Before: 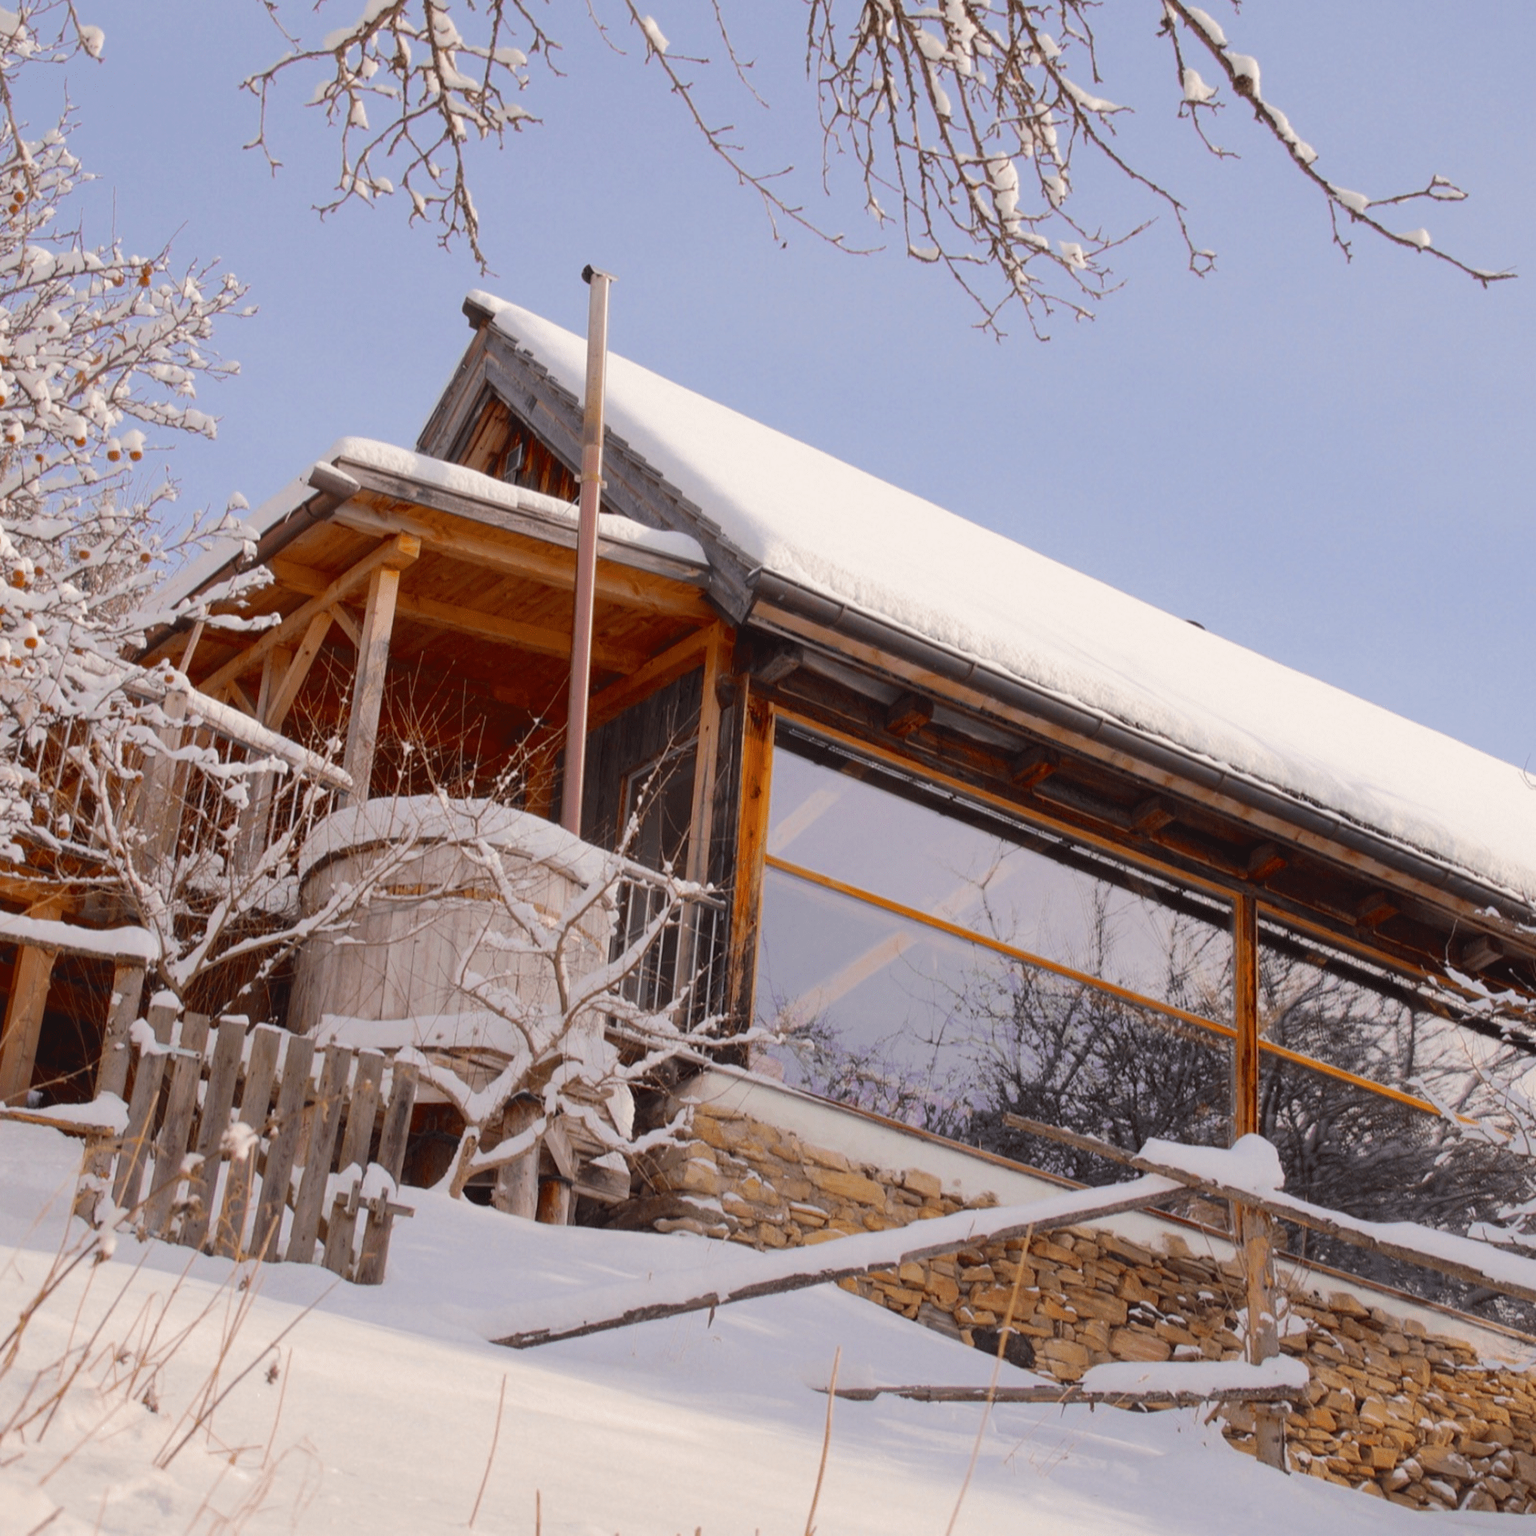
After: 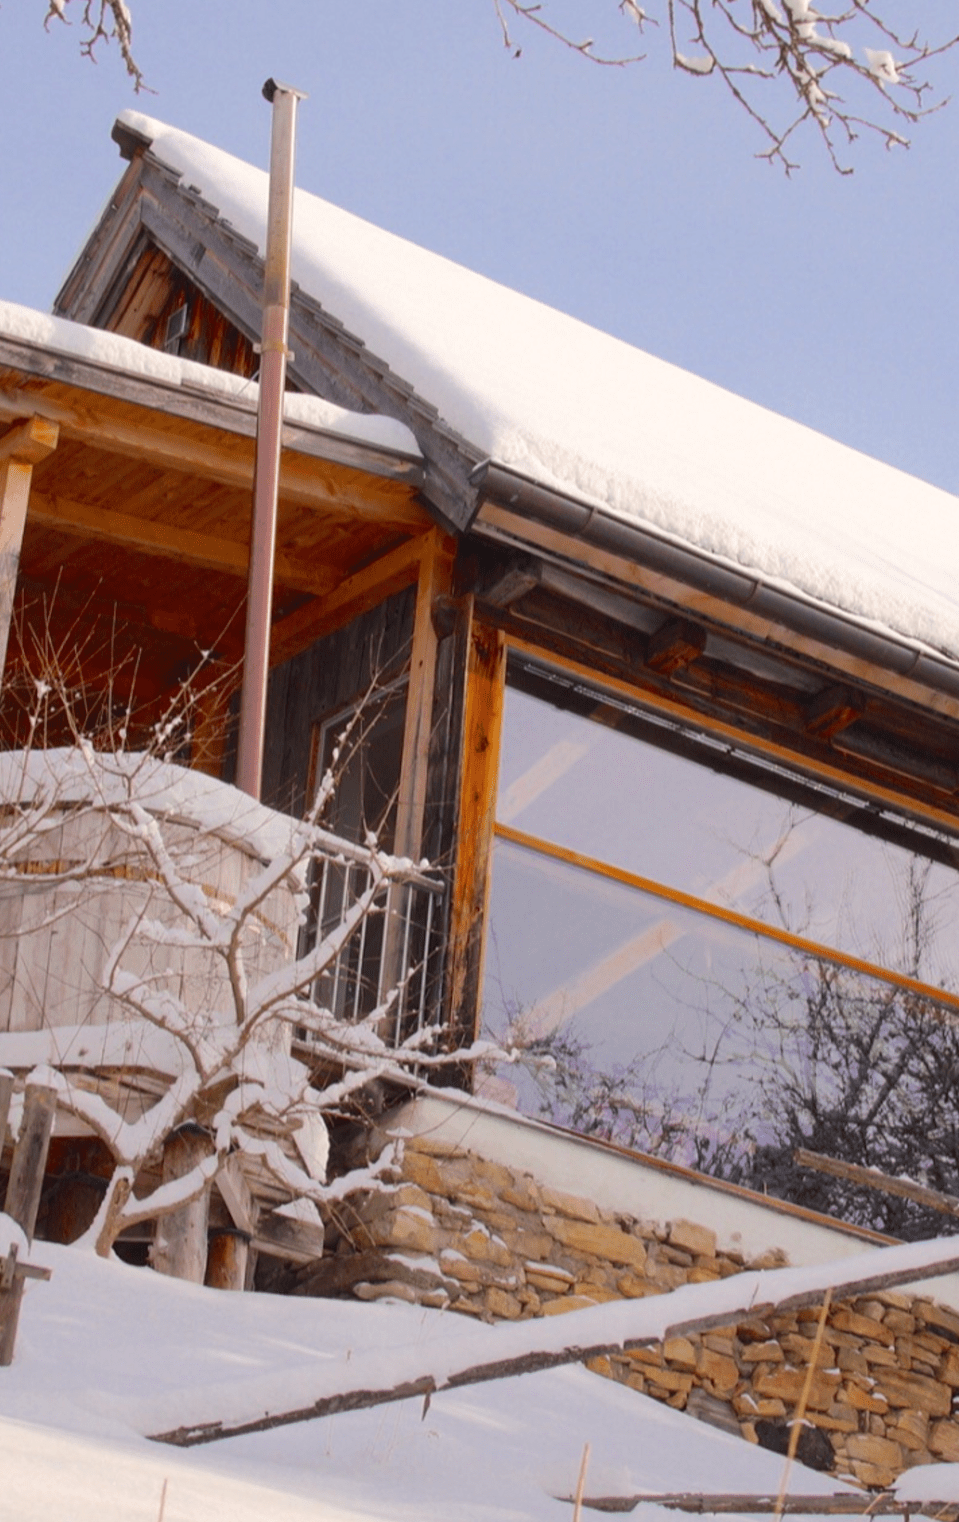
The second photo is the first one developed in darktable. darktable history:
crop and rotate: angle 0.02°, left 24.353%, top 13.219%, right 26.156%, bottom 8.224%
exposure: exposure 0.128 EV, compensate highlight preservation false
